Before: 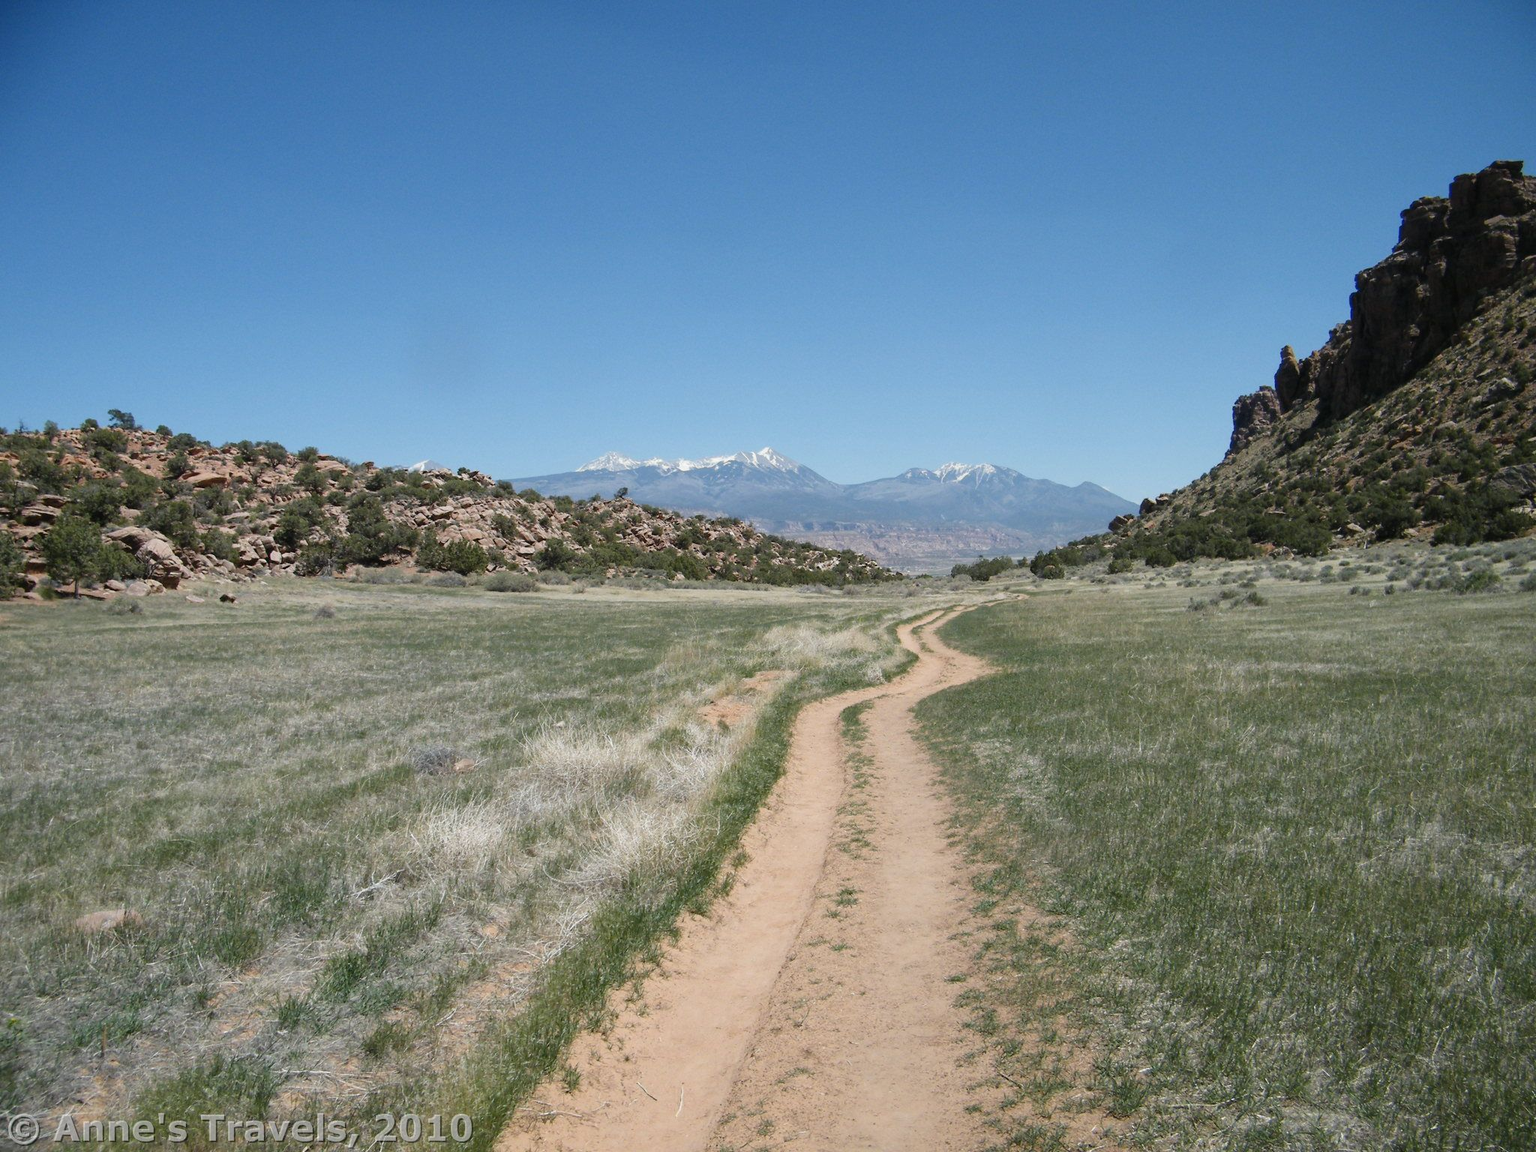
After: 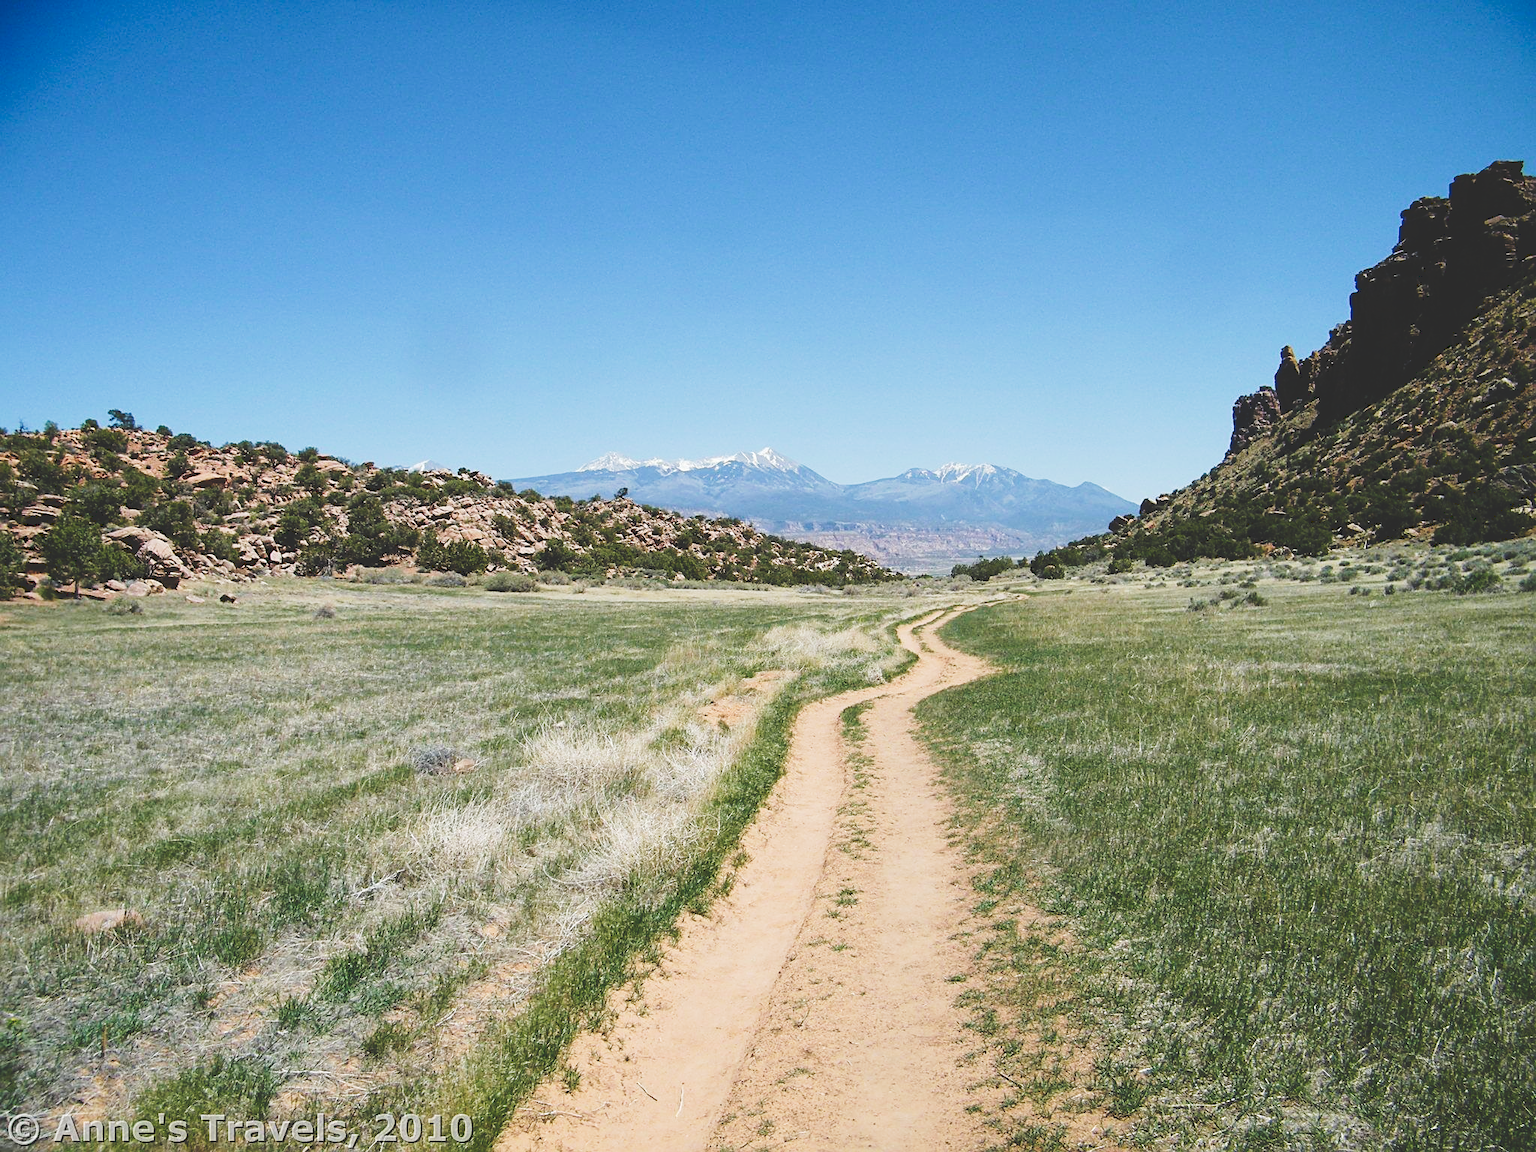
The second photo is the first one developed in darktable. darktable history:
tone curve: curves: ch0 [(0, 0) (0.003, 0.172) (0.011, 0.177) (0.025, 0.177) (0.044, 0.177) (0.069, 0.178) (0.1, 0.181) (0.136, 0.19) (0.177, 0.208) (0.224, 0.226) (0.277, 0.274) (0.335, 0.338) (0.399, 0.43) (0.468, 0.535) (0.543, 0.635) (0.623, 0.726) (0.709, 0.815) (0.801, 0.882) (0.898, 0.936) (1, 1)], preserve colors none
sharpen: on, module defaults
velvia: on, module defaults
